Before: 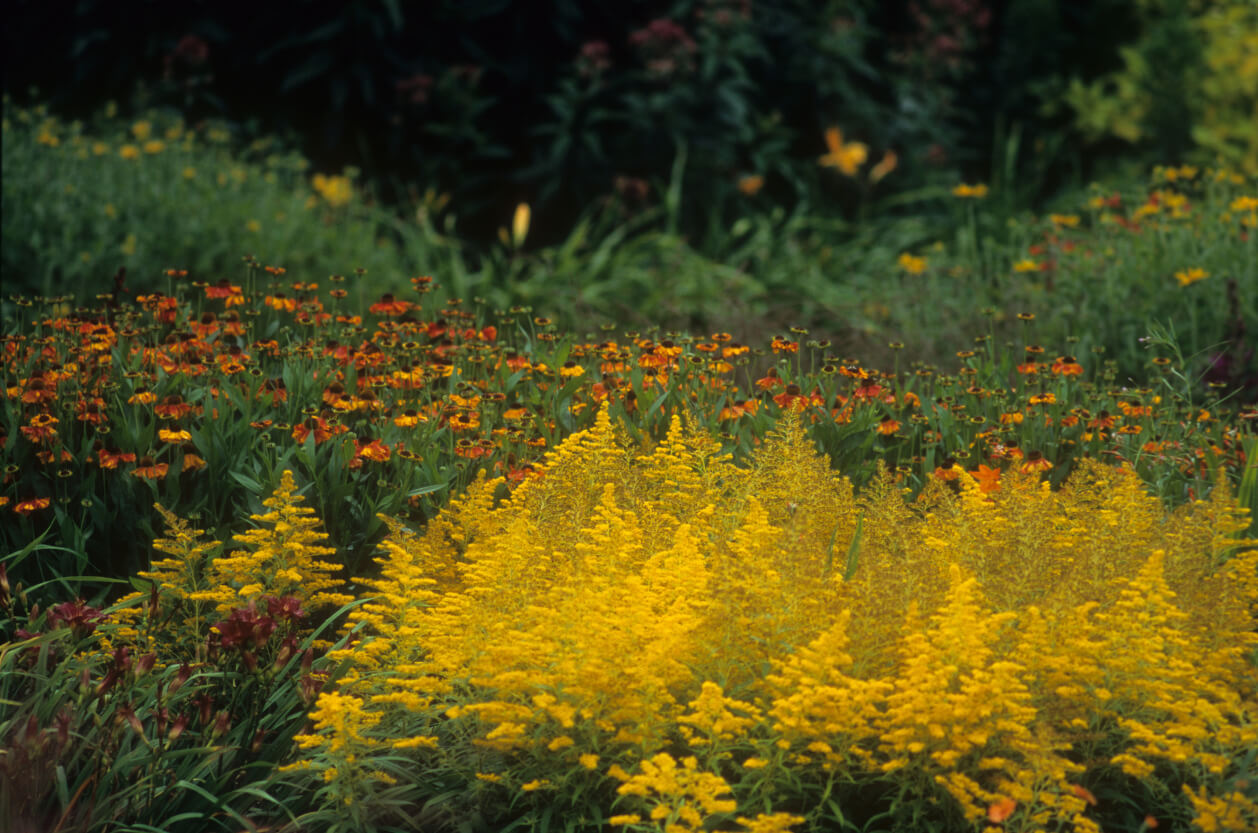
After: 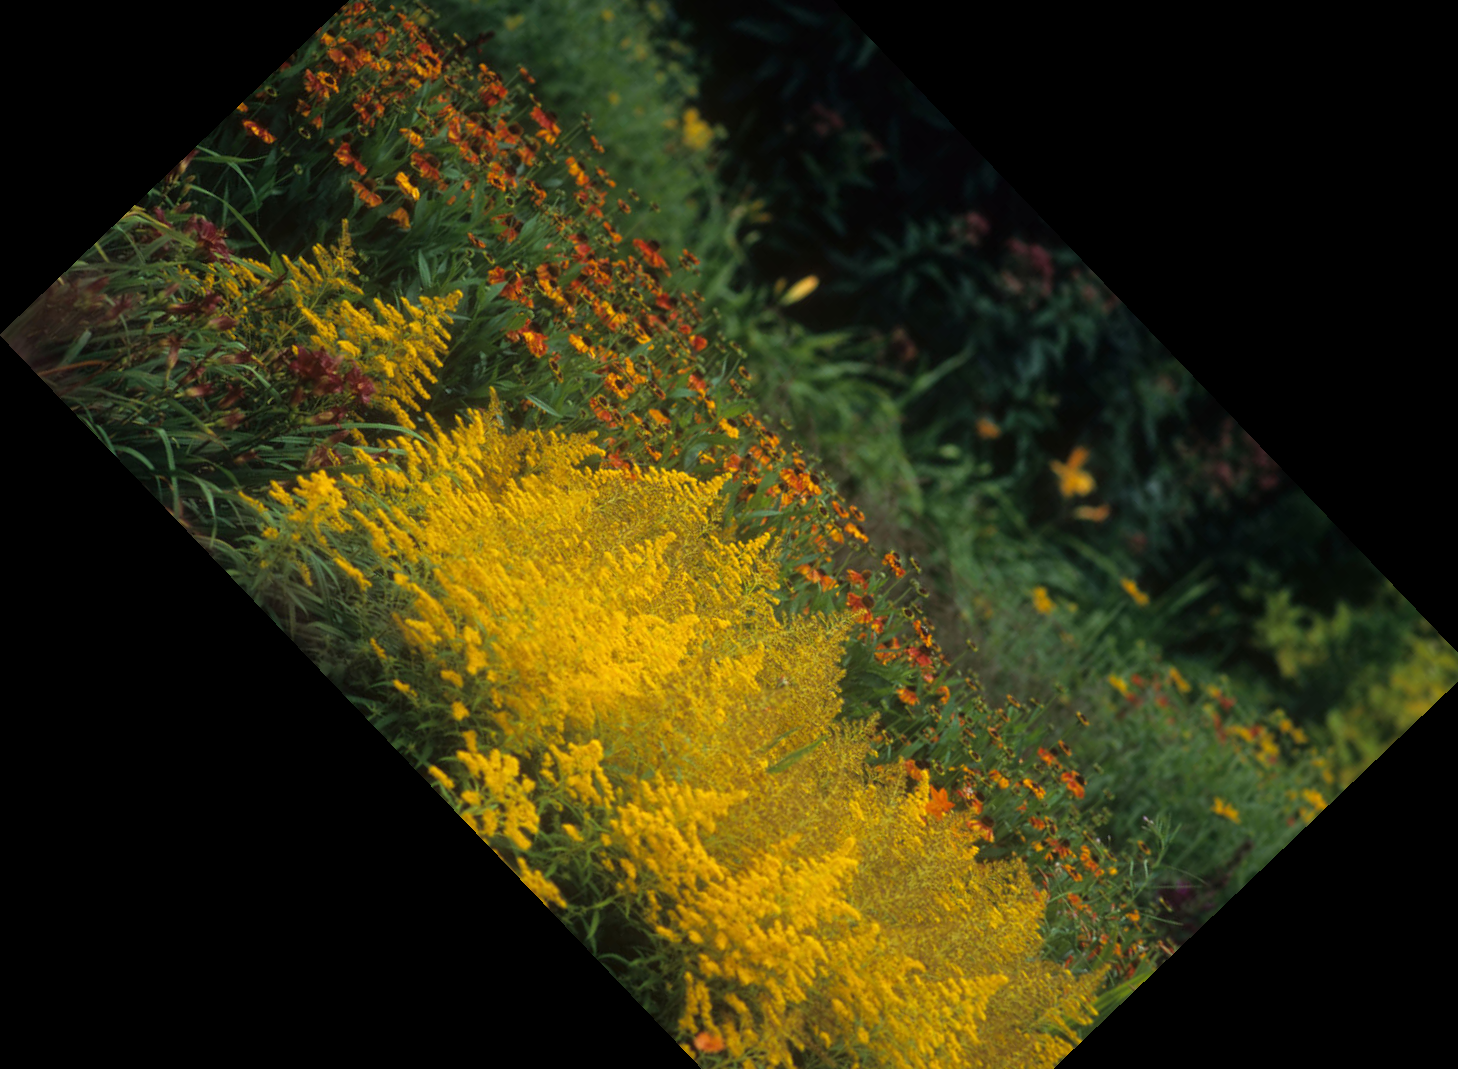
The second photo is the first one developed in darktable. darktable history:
crop and rotate: angle -46.26°, top 16.234%, right 0.912%, bottom 11.704%
exposure: compensate highlight preservation false
